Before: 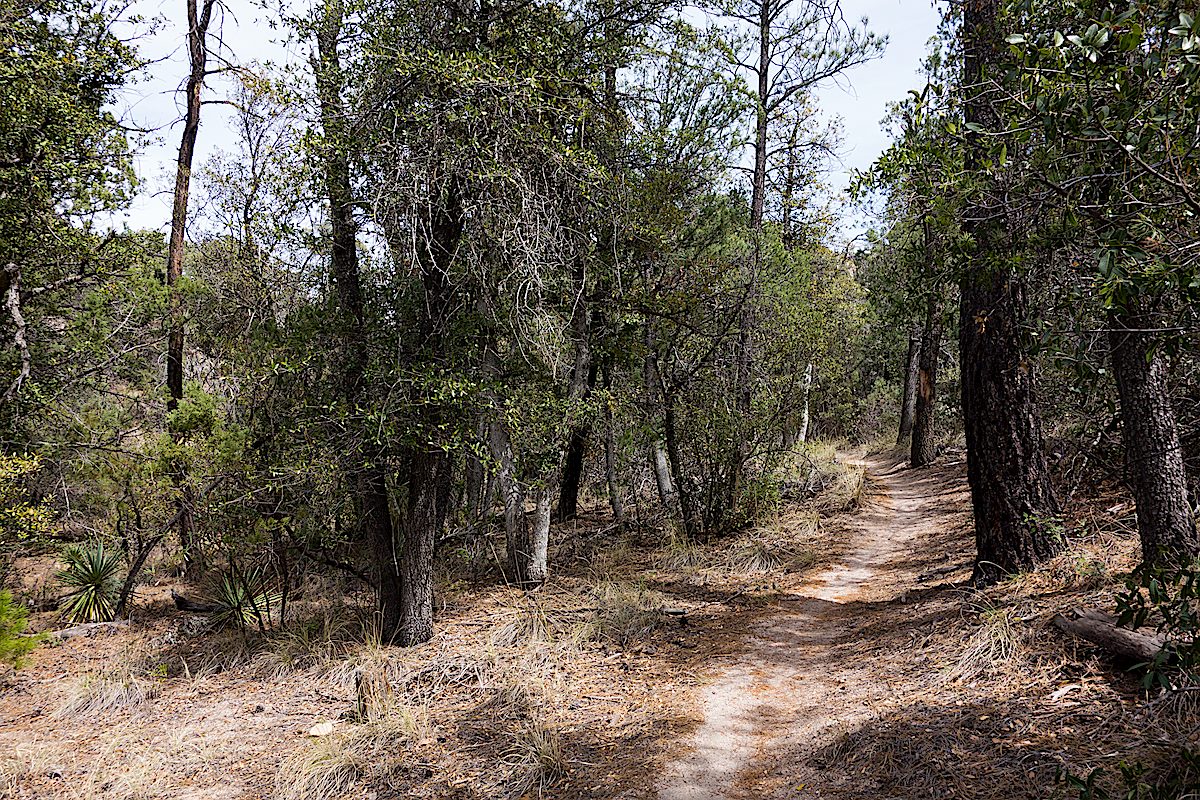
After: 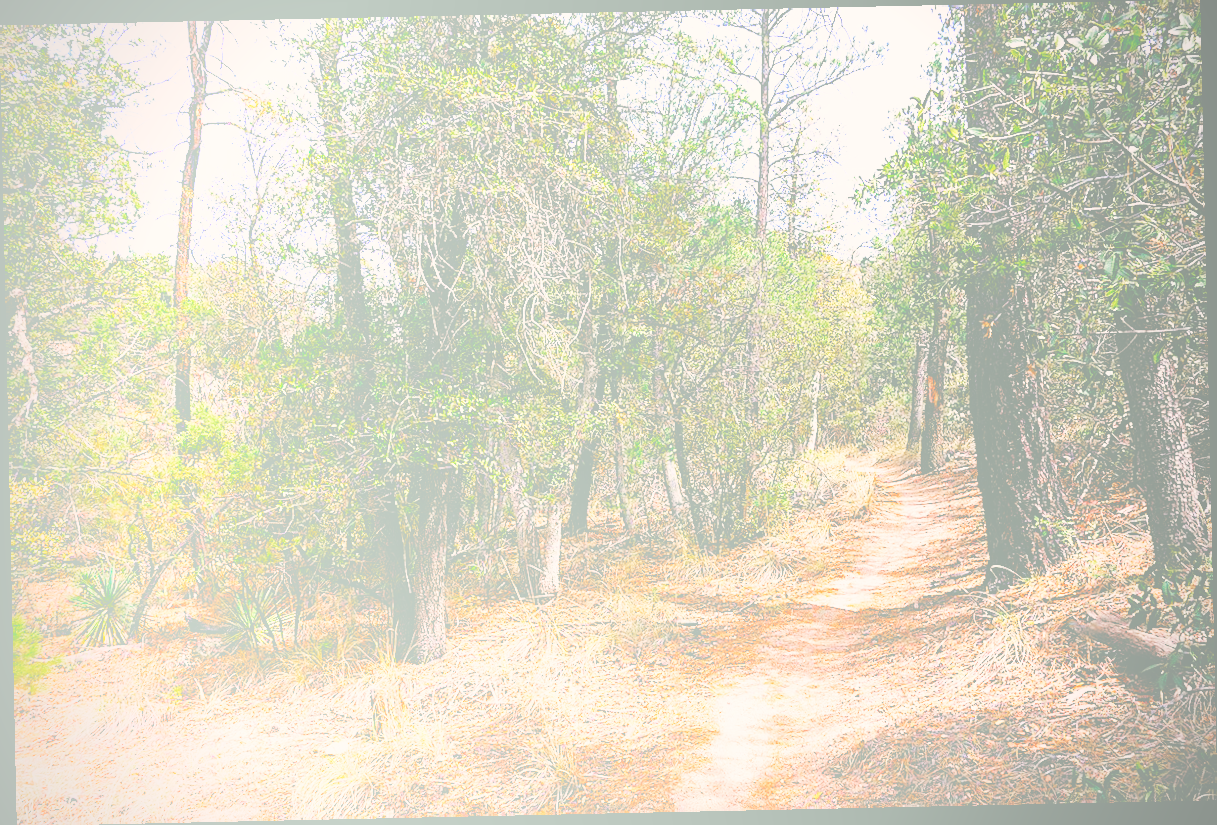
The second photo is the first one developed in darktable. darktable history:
color correction: highlights a* 4.02, highlights b* 4.98, shadows a* -7.55, shadows b* 4.98
color zones: curves: ch0 [(0, 0.5) (0.125, 0.4) (0.25, 0.5) (0.375, 0.4) (0.5, 0.4) (0.625, 0.35) (0.75, 0.35) (0.875, 0.5)]; ch1 [(0, 0.35) (0.125, 0.45) (0.25, 0.35) (0.375, 0.35) (0.5, 0.35) (0.625, 0.35) (0.75, 0.45) (0.875, 0.35)]; ch2 [(0, 0.6) (0.125, 0.5) (0.25, 0.5) (0.375, 0.6) (0.5, 0.6) (0.625, 0.5) (0.75, 0.5) (0.875, 0.5)]
rotate and perspective: rotation -1.24°, automatic cropping off
vignetting: fall-off radius 81.94%
bloom: size 70%, threshold 25%, strength 70%
shadows and highlights: shadows 25, highlights -25
base curve: curves: ch0 [(0, 0) (0, 0) (0.002, 0.001) (0.008, 0.003) (0.019, 0.011) (0.037, 0.037) (0.064, 0.11) (0.102, 0.232) (0.152, 0.379) (0.216, 0.524) (0.296, 0.665) (0.394, 0.789) (0.512, 0.881) (0.651, 0.945) (0.813, 0.986) (1, 1)], preserve colors none
